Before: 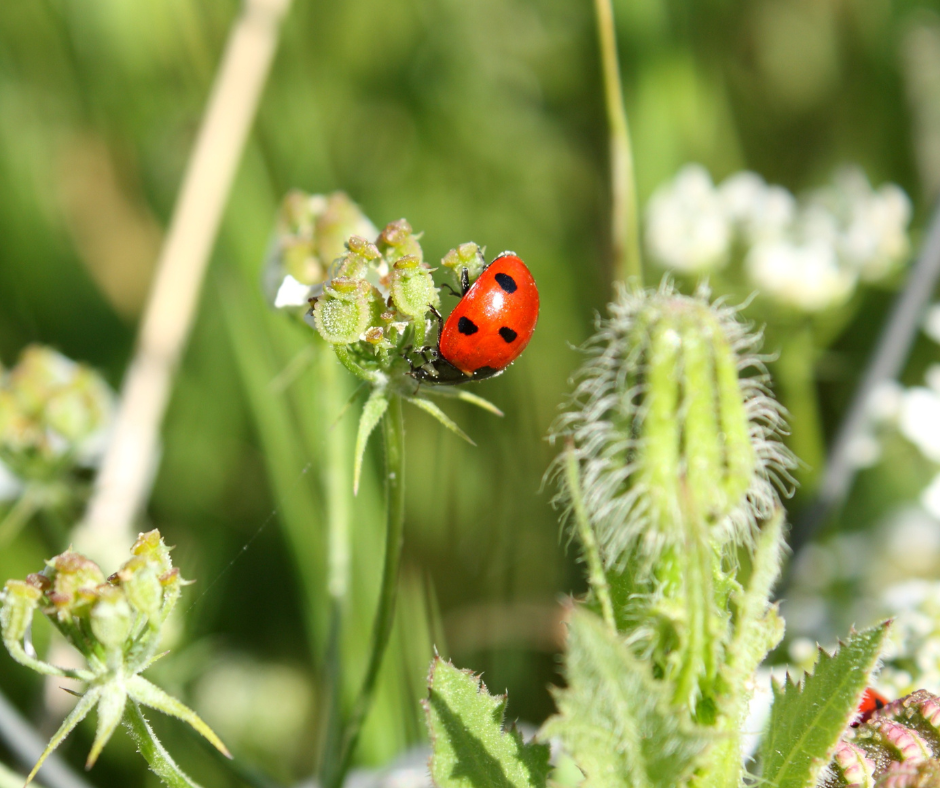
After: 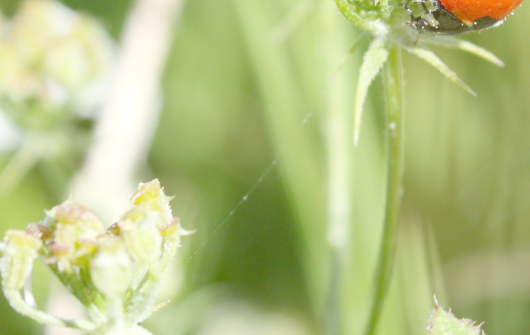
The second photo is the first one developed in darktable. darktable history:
crop: top 44.483%, right 43.593%, bottom 12.892%
